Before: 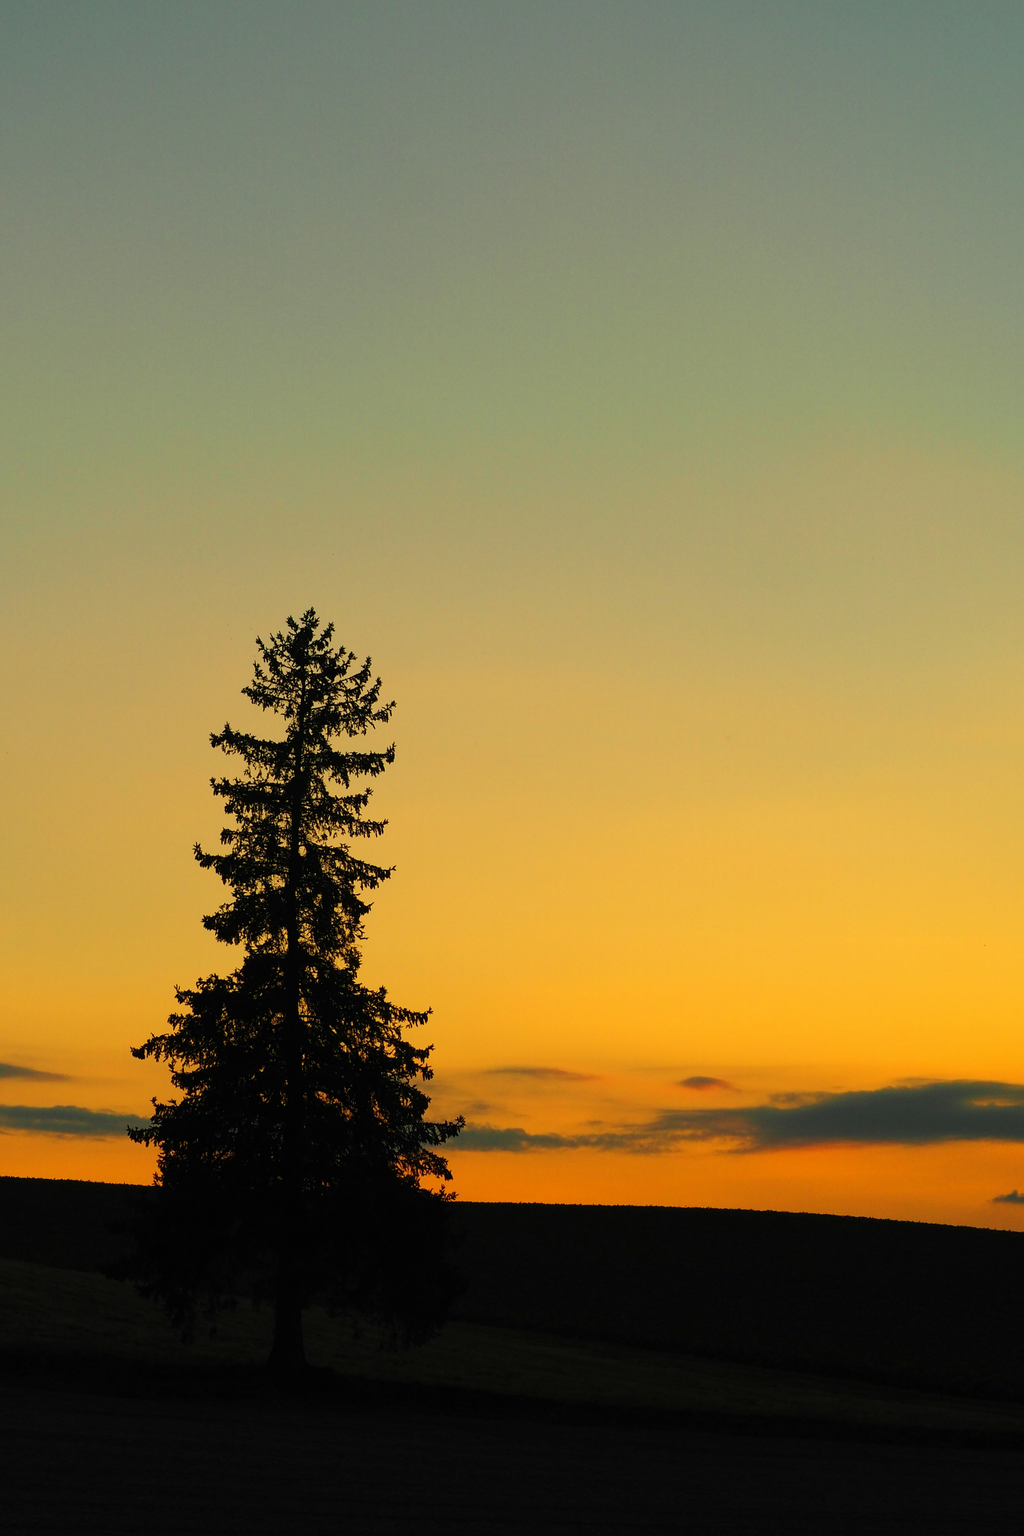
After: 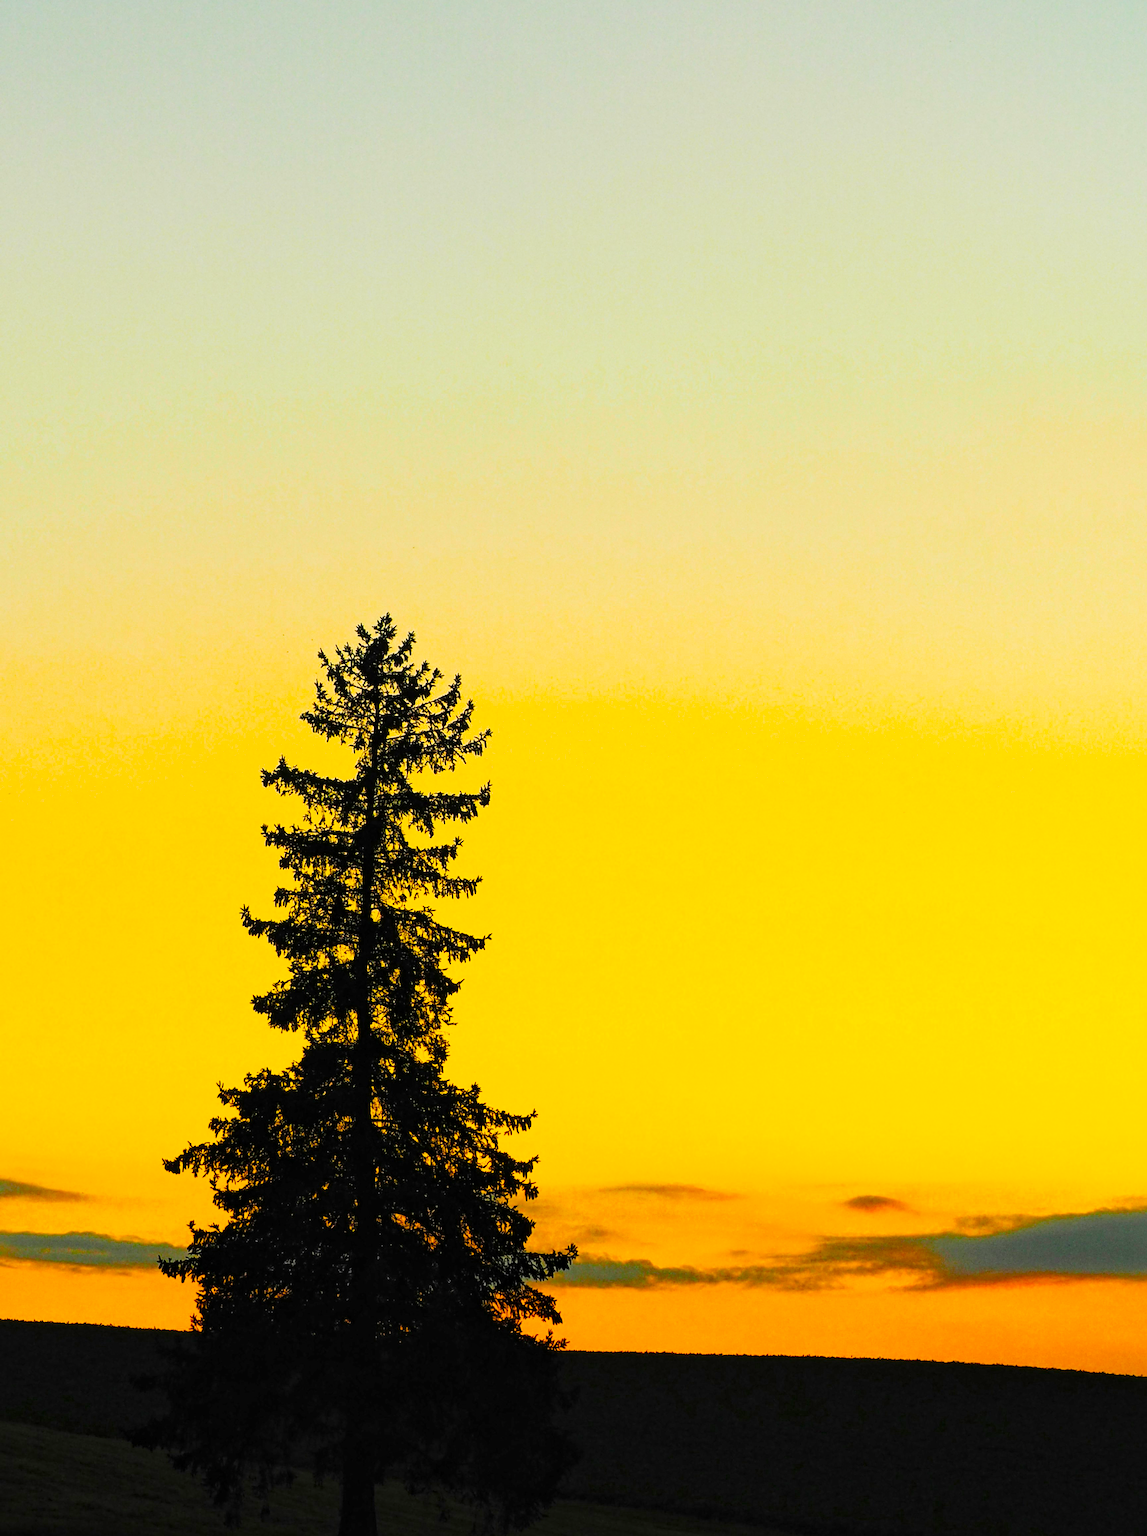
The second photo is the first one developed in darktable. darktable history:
tone curve: curves: ch0 [(0, 0.005) (0.103, 0.097) (0.18, 0.207) (0.384, 0.465) (0.491, 0.585) (0.629, 0.726) (0.84, 0.866) (1, 0.947)]; ch1 [(0, 0) (0.172, 0.123) (0.324, 0.253) (0.396, 0.388) (0.478, 0.461) (0.499, 0.497) (0.532, 0.515) (0.57, 0.584) (0.635, 0.675) (0.805, 0.892) (1, 1)]; ch2 [(0, 0) (0.411, 0.424) (0.496, 0.501) (0.515, 0.507) (0.553, 0.562) (0.604, 0.642) (0.708, 0.768) (0.839, 0.916) (1, 1)], preserve colors none
local contrast: mode bilateral grid, contrast 24, coarseness 59, detail 151%, midtone range 0.2
crop: top 7.415%, right 9.689%, bottom 11.963%
exposure: exposure 1 EV, compensate exposure bias true, compensate highlight preservation false
color balance rgb: shadows lift › luminance -9.385%, perceptual saturation grading › global saturation 30.208%, perceptual brilliance grading › global brilliance 1.603%, perceptual brilliance grading › highlights -3.848%, global vibrance 7.424%, saturation formula JzAzBz (2021)
shadows and highlights: shadows -1.05, highlights 41.52
